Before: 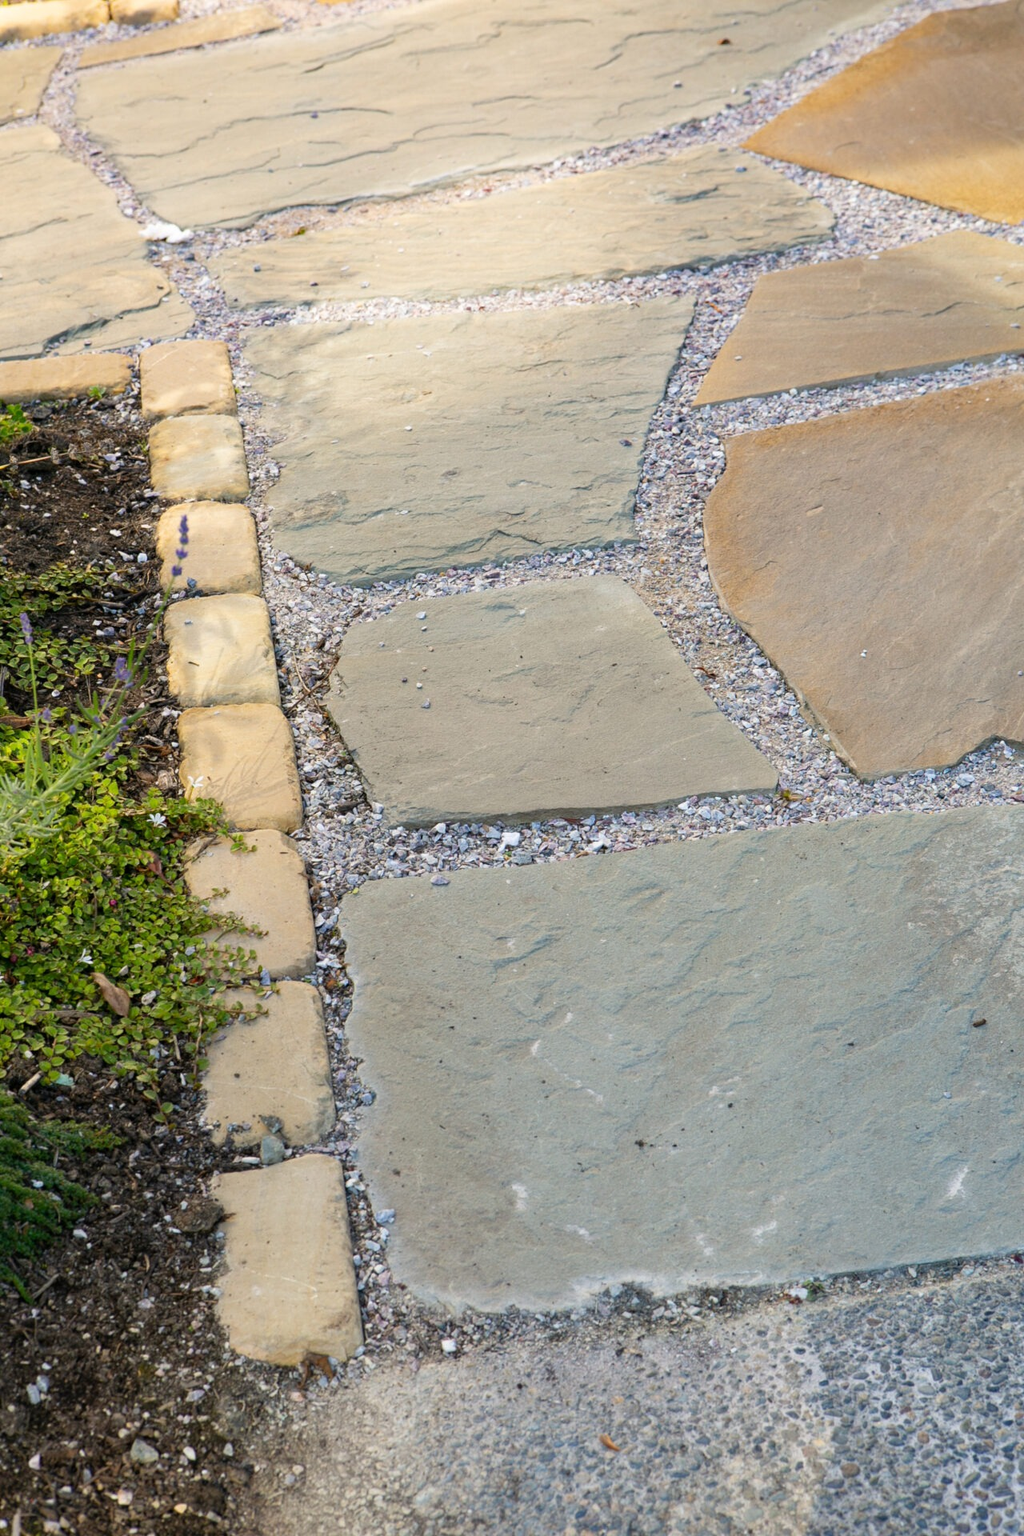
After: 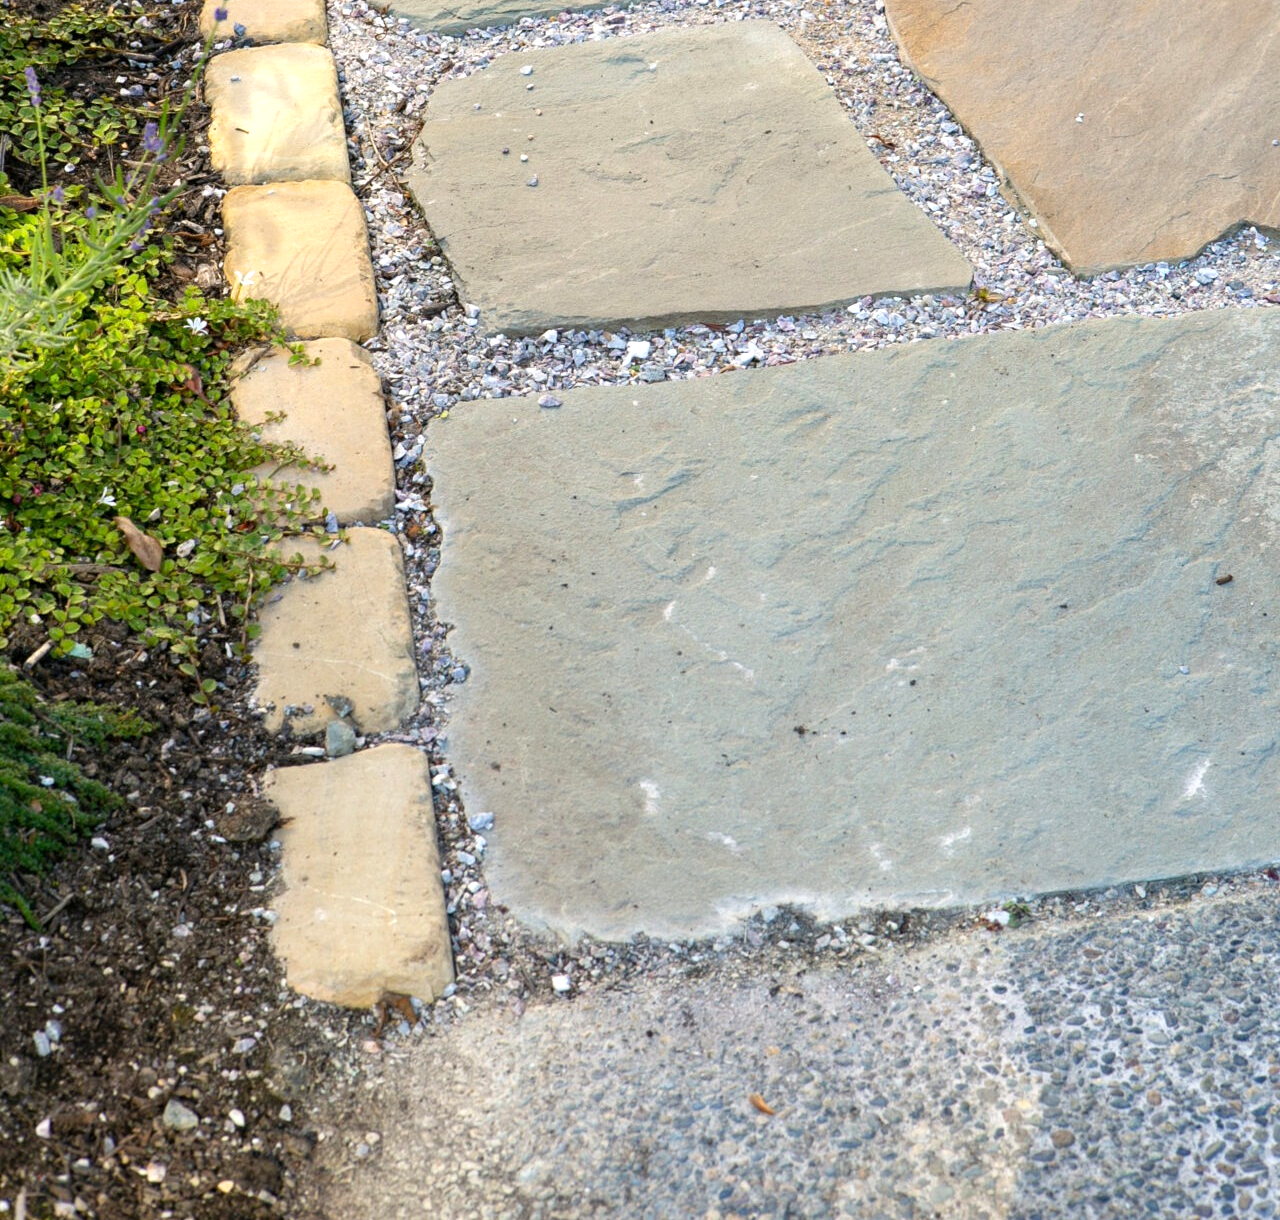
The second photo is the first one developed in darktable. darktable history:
exposure: black level correction 0.001, exposure 0.5 EV, compensate exposure bias true, compensate highlight preservation false
crop and rotate: top 36.435%
